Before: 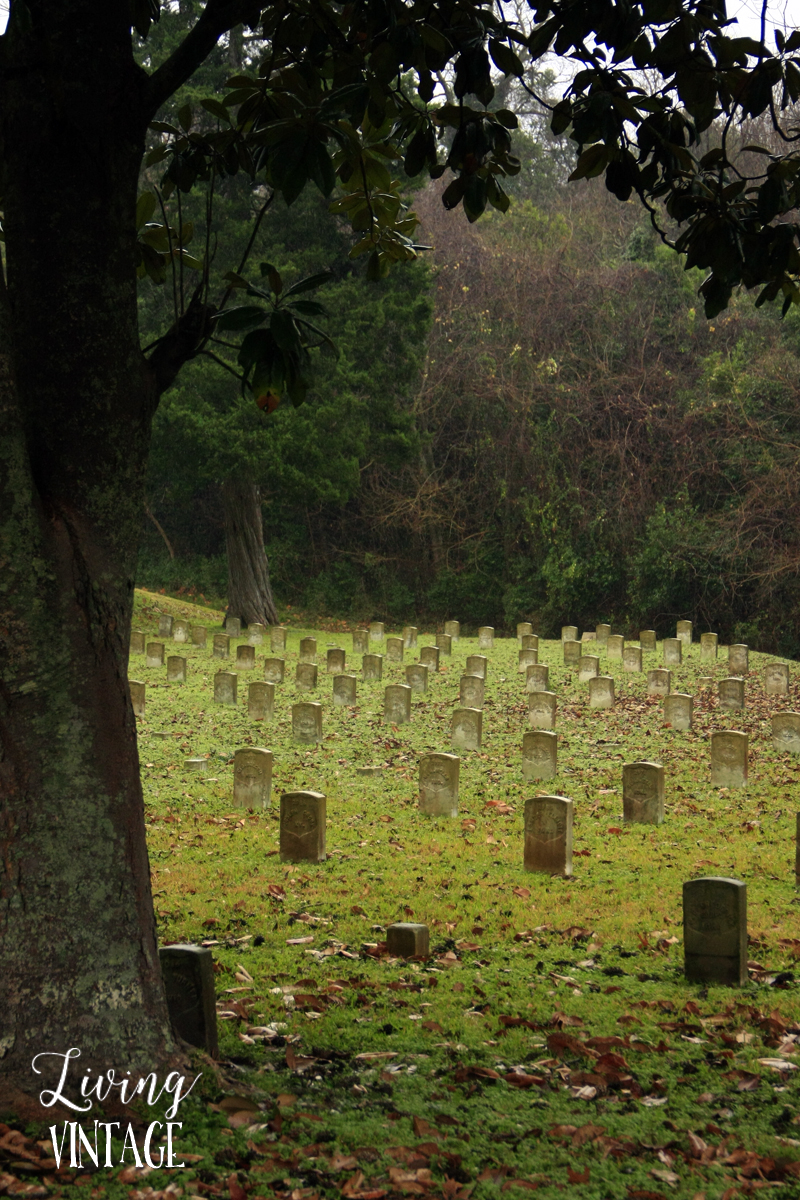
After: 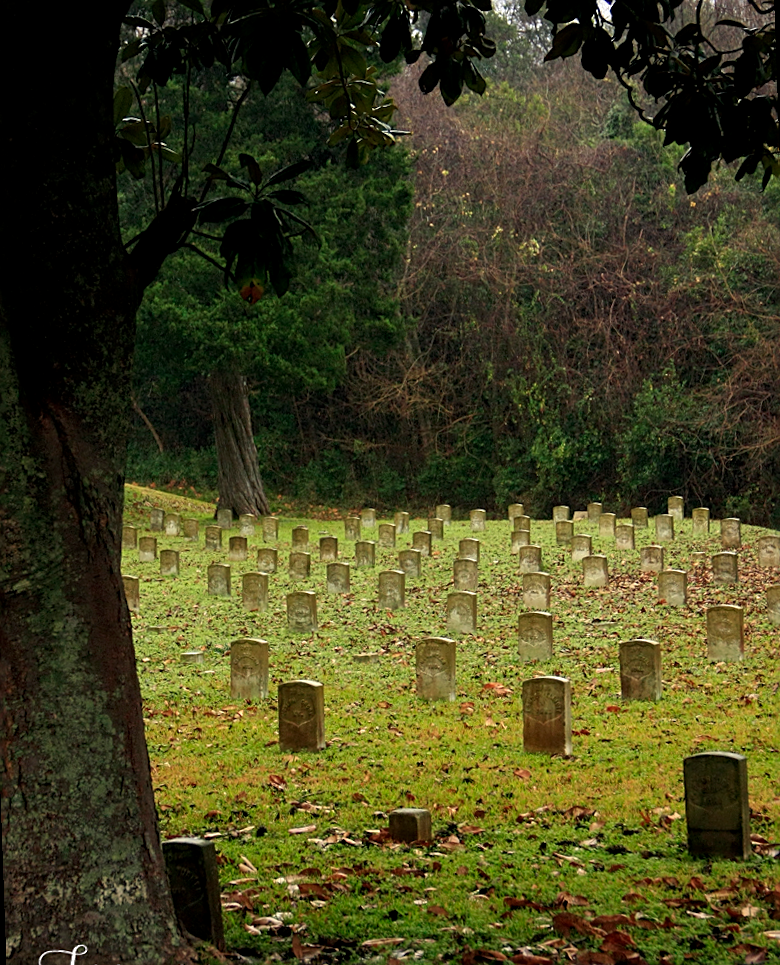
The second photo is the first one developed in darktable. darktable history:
rotate and perspective: rotation -2°, crop left 0.022, crop right 0.978, crop top 0.049, crop bottom 0.951
crop: left 1.507%, top 6.147%, right 1.379%, bottom 6.637%
white balance: emerald 1
local contrast: highlights 100%, shadows 100%, detail 120%, midtone range 0.2
sharpen: on, module defaults
